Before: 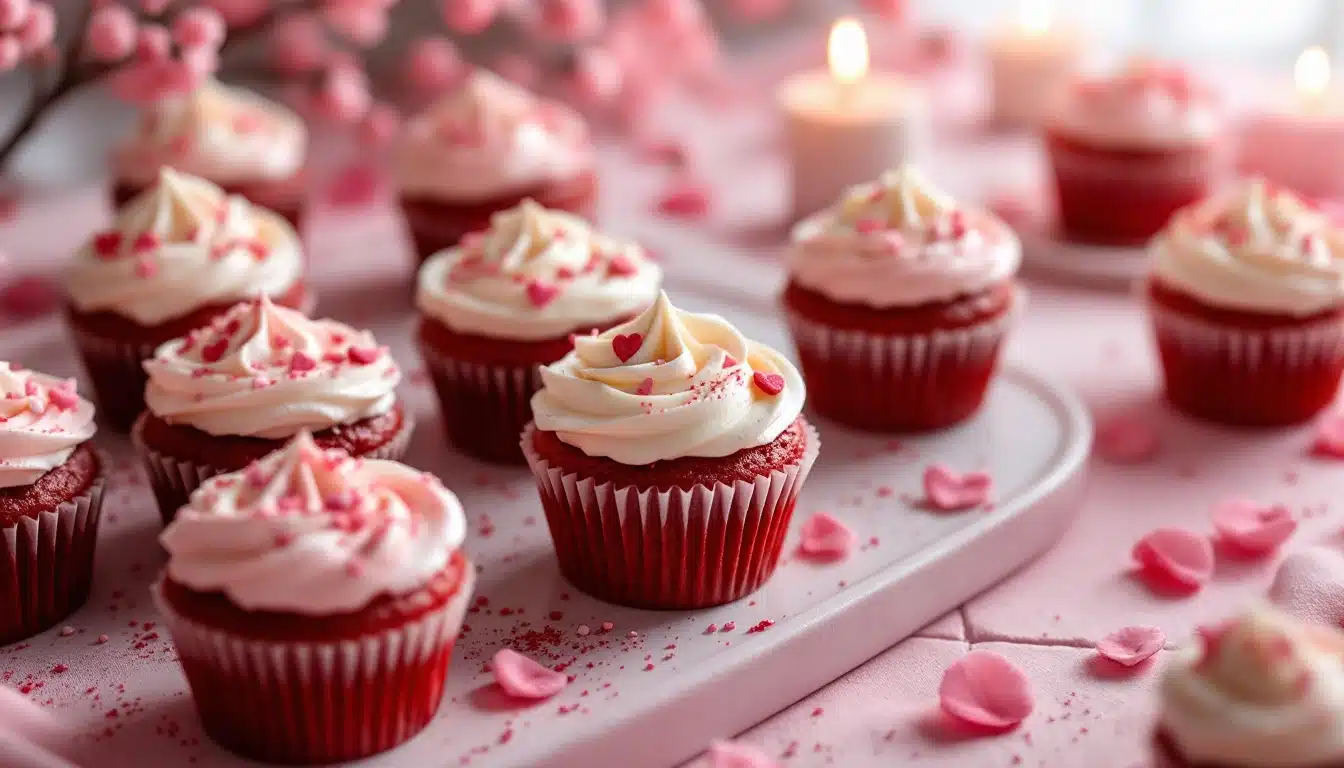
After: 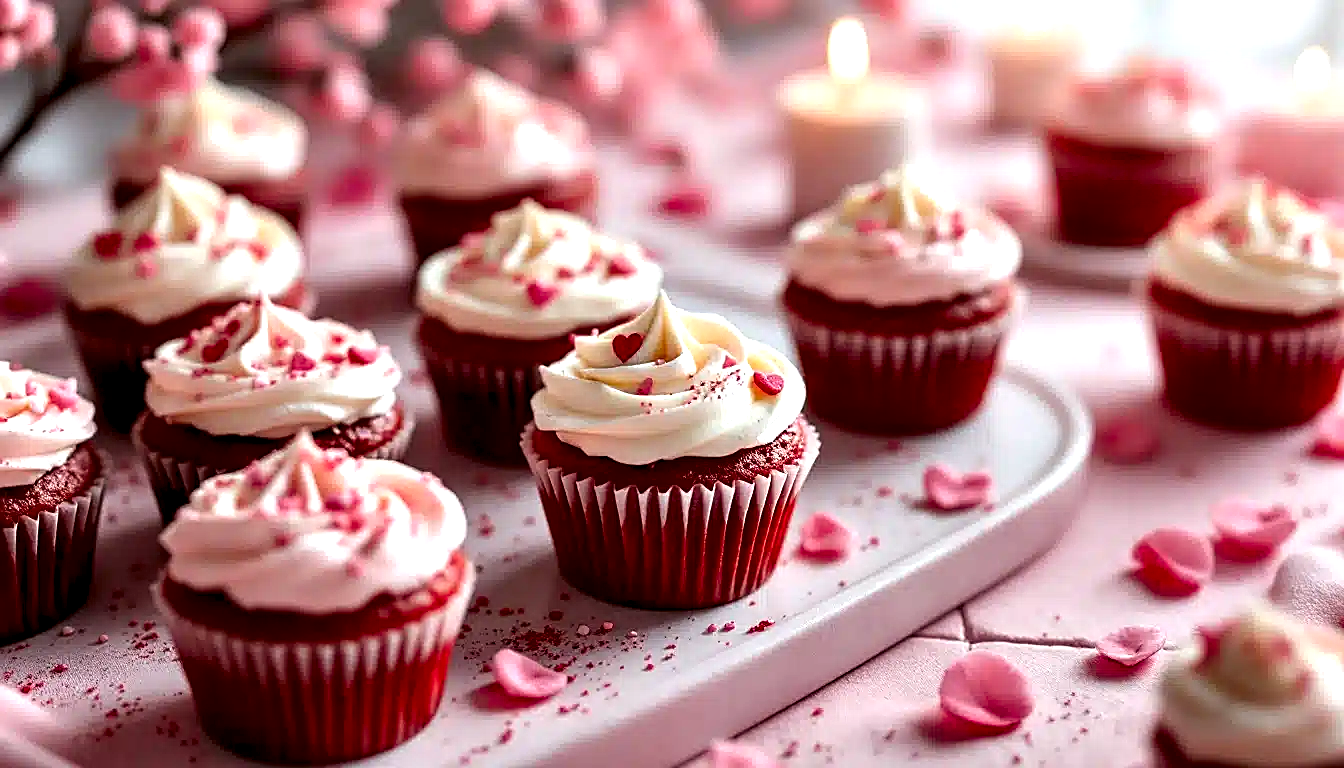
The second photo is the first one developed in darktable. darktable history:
contrast equalizer: octaves 7, y [[0.6 ×6], [0.55 ×6], [0 ×6], [0 ×6], [0 ×6]]
exposure: exposure 0.127 EV, compensate highlight preservation false
sharpen: on, module defaults
